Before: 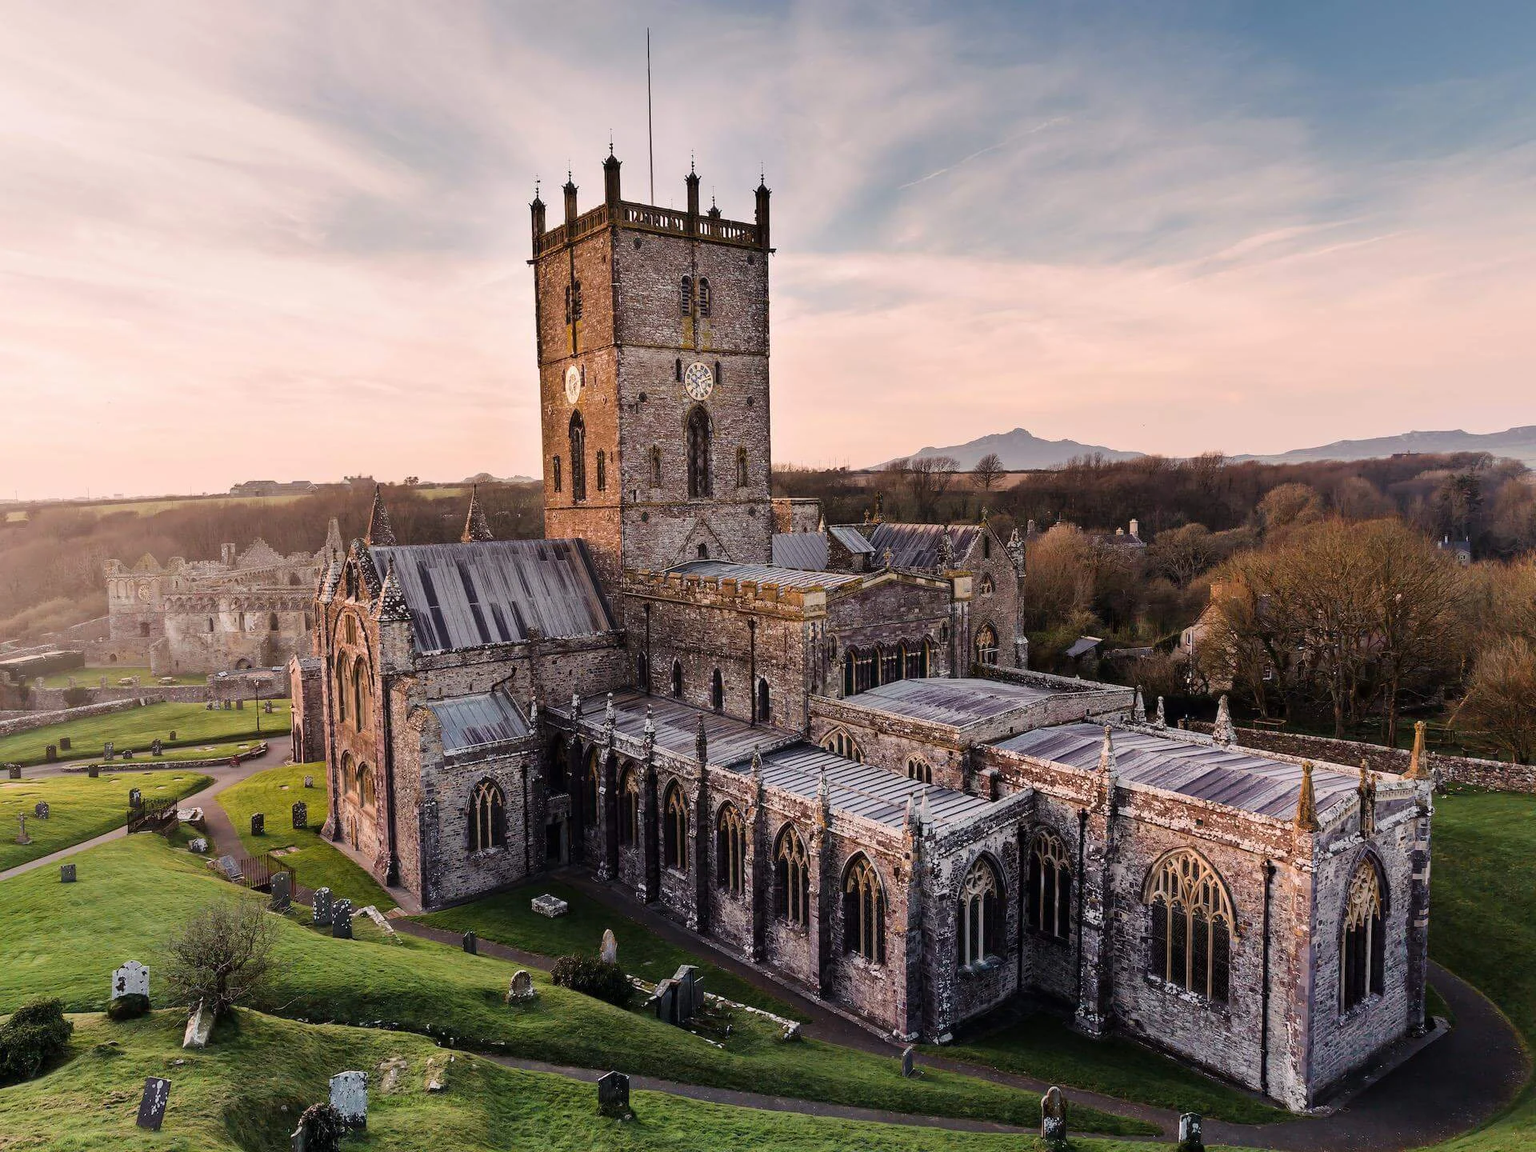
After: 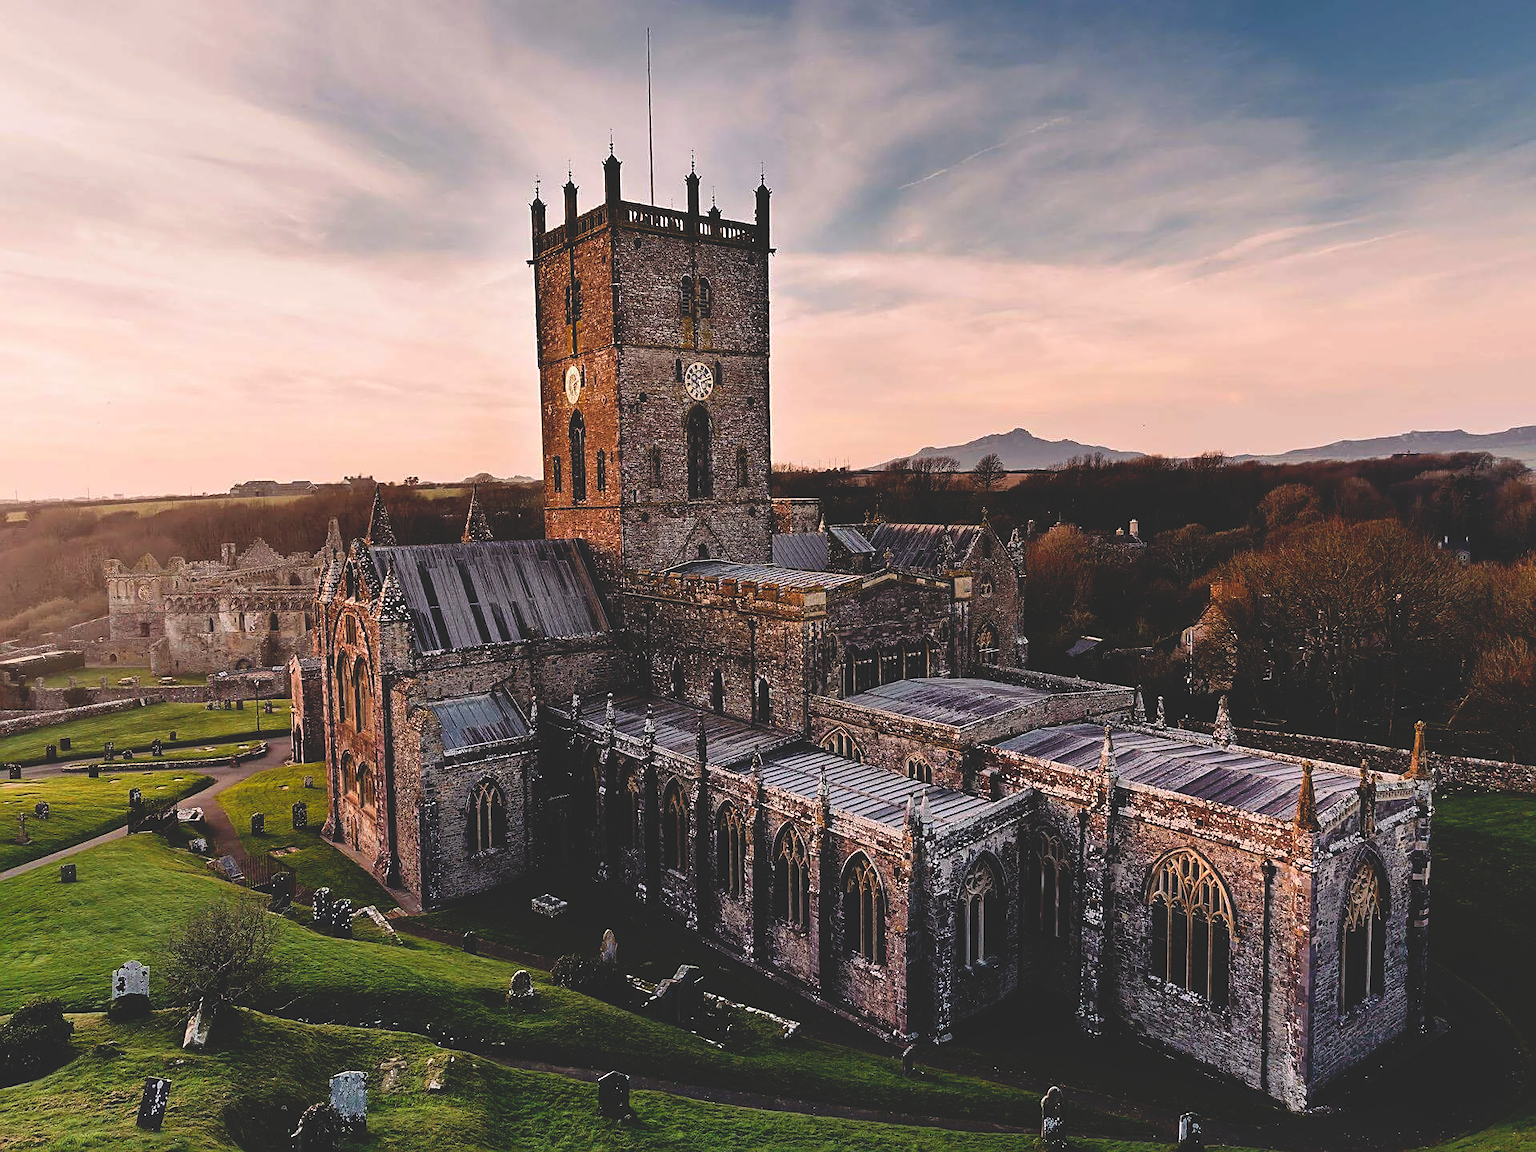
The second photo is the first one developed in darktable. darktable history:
sharpen: on, module defaults
base curve: curves: ch0 [(0, 0.02) (0.083, 0.036) (1, 1)], preserve colors none
